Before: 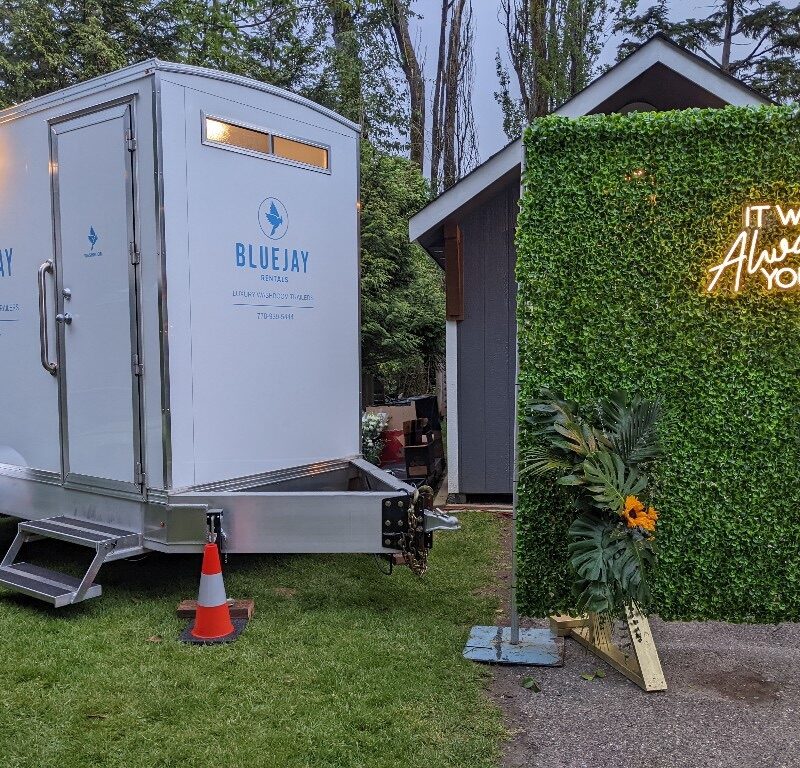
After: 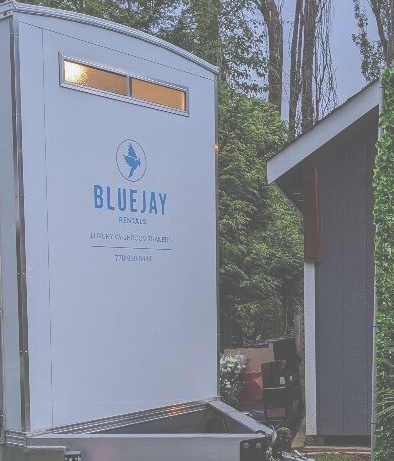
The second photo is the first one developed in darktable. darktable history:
crop: left 17.835%, top 7.675%, right 32.881%, bottom 32.213%
exposure: black level correction -0.087, compensate highlight preservation false
shadows and highlights: shadows 25, white point adjustment -3, highlights -30
